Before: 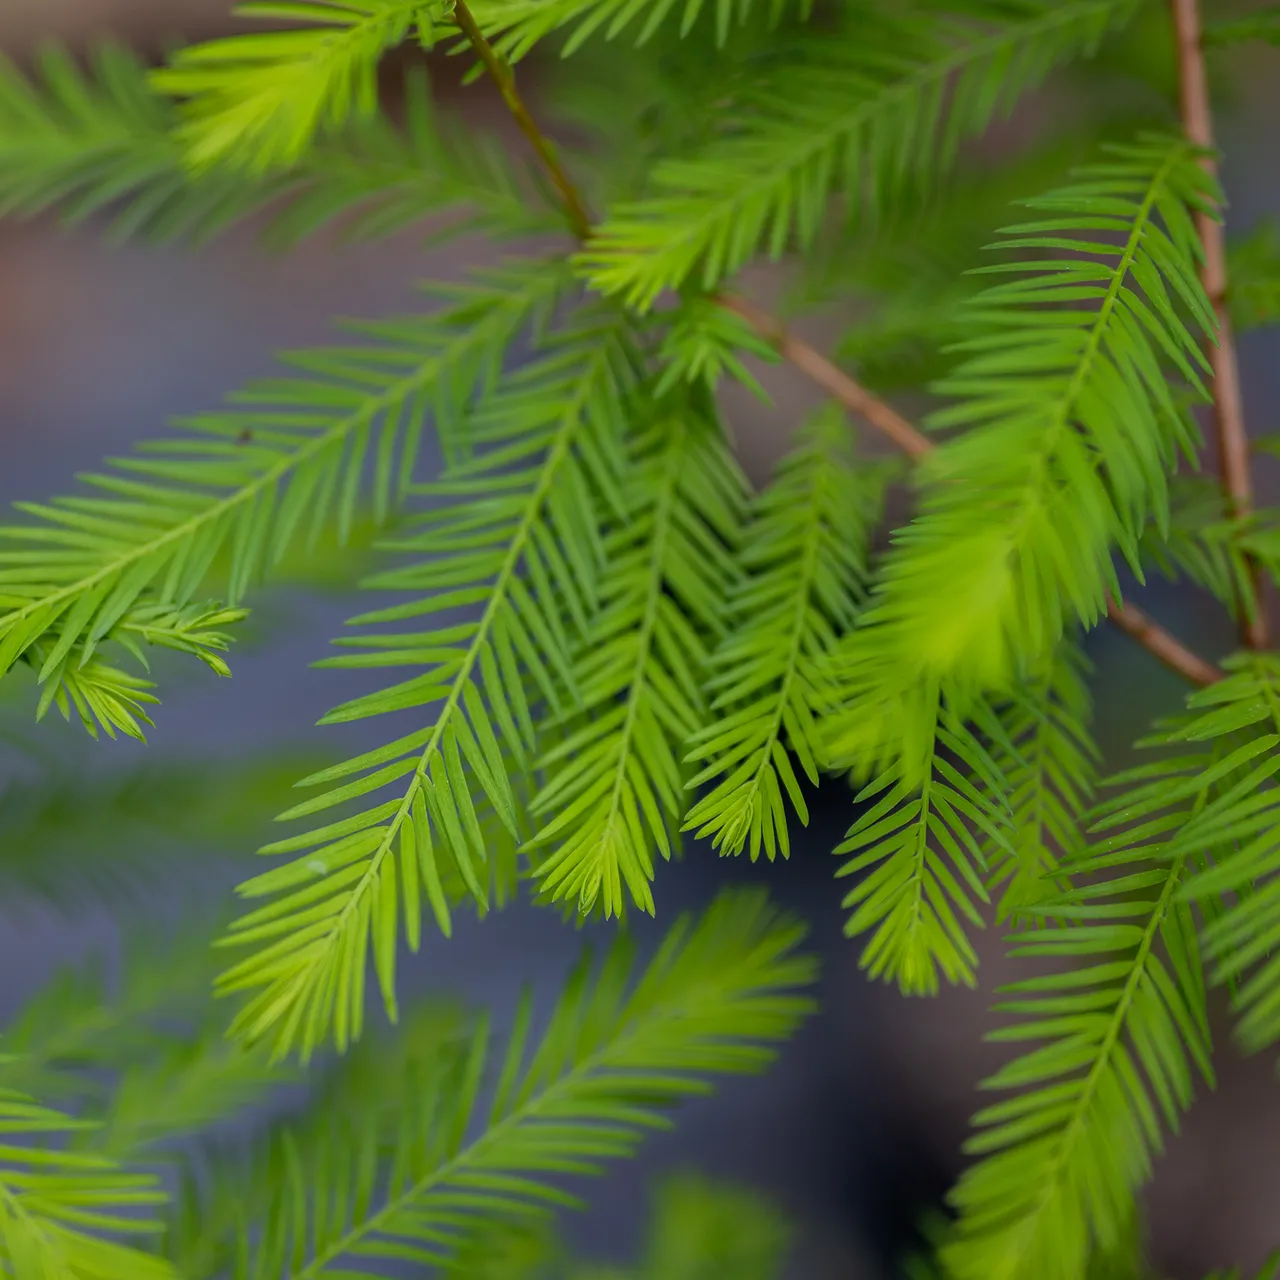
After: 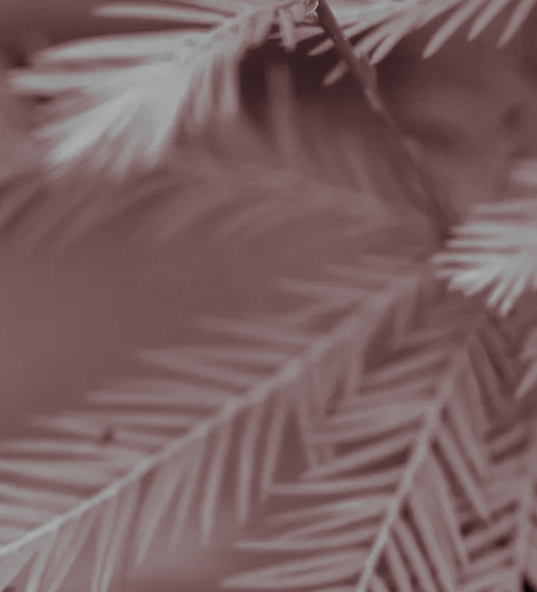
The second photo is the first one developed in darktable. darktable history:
crop and rotate: left 10.817%, top 0.062%, right 47.194%, bottom 53.626%
color calibration: illuminant as shot in camera, x 0.358, y 0.373, temperature 4628.91 K
split-toning: highlights › hue 298.8°, highlights › saturation 0.73, compress 41.76%
monochrome: on, module defaults
